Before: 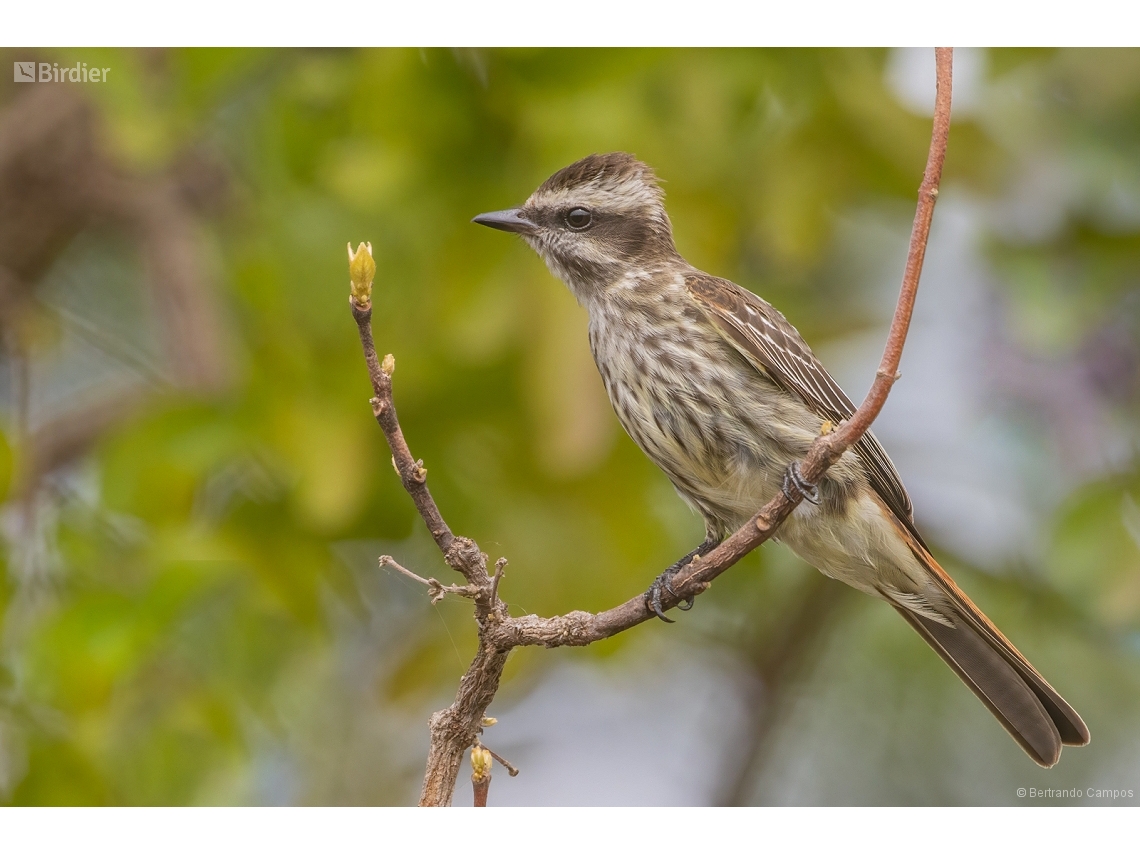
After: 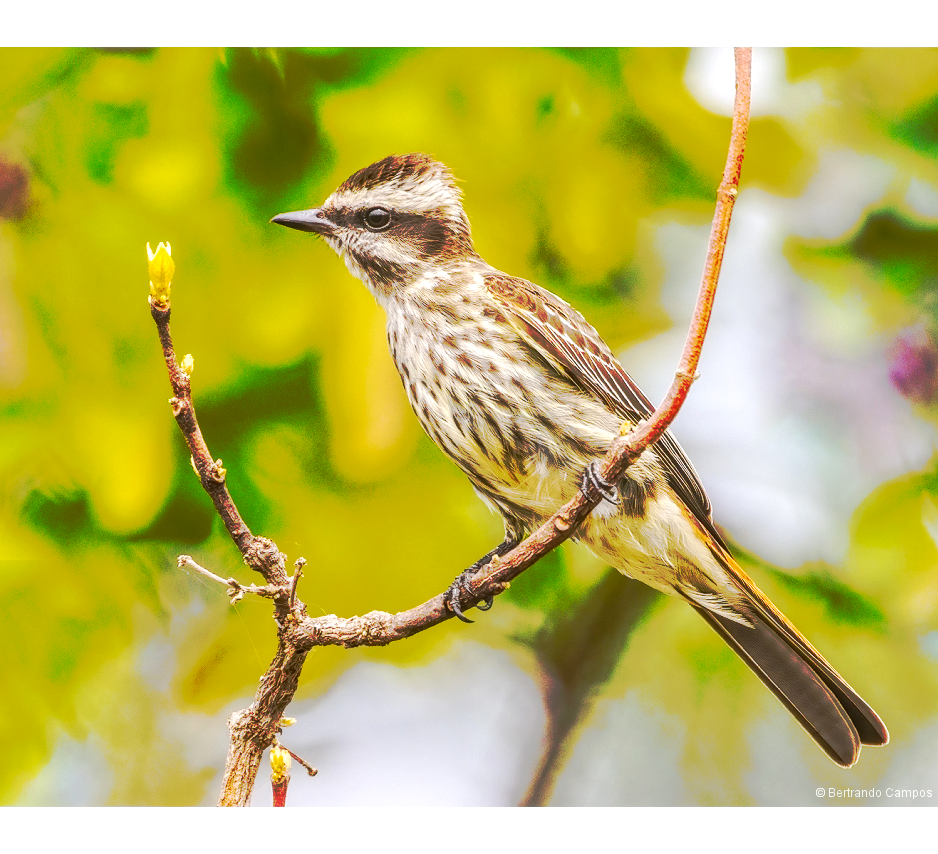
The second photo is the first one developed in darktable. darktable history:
color balance rgb: perceptual saturation grading › global saturation 24.946%, perceptual brilliance grading › global brilliance 17.473%, global vibrance 9.546%
crop: left 17.676%, bottom 0.035%
tone curve: curves: ch0 [(0, 0) (0.003, 0.003) (0.011, 0.01) (0.025, 0.023) (0.044, 0.042) (0.069, 0.065) (0.1, 0.094) (0.136, 0.128) (0.177, 0.167) (0.224, 0.211) (0.277, 0.261) (0.335, 0.316) (0.399, 0.376) (0.468, 0.441) (0.543, 0.685) (0.623, 0.741) (0.709, 0.8) (0.801, 0.863) (0.898, 0.929) (1, 1)], preserve colors none
local contrast: detail 130%
